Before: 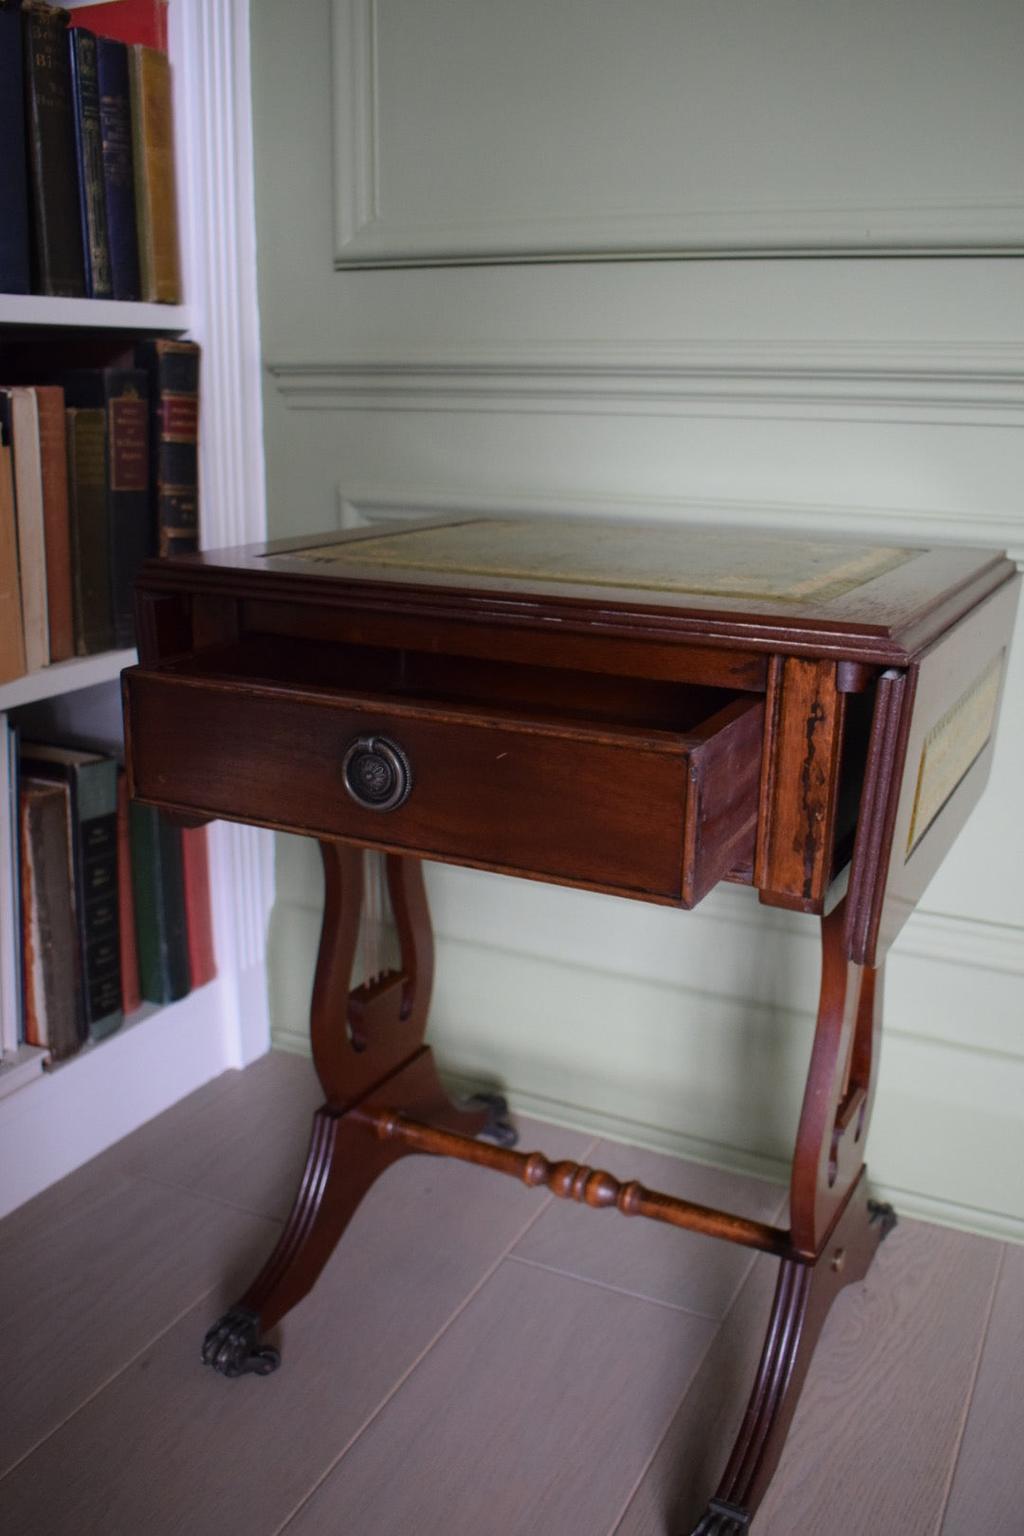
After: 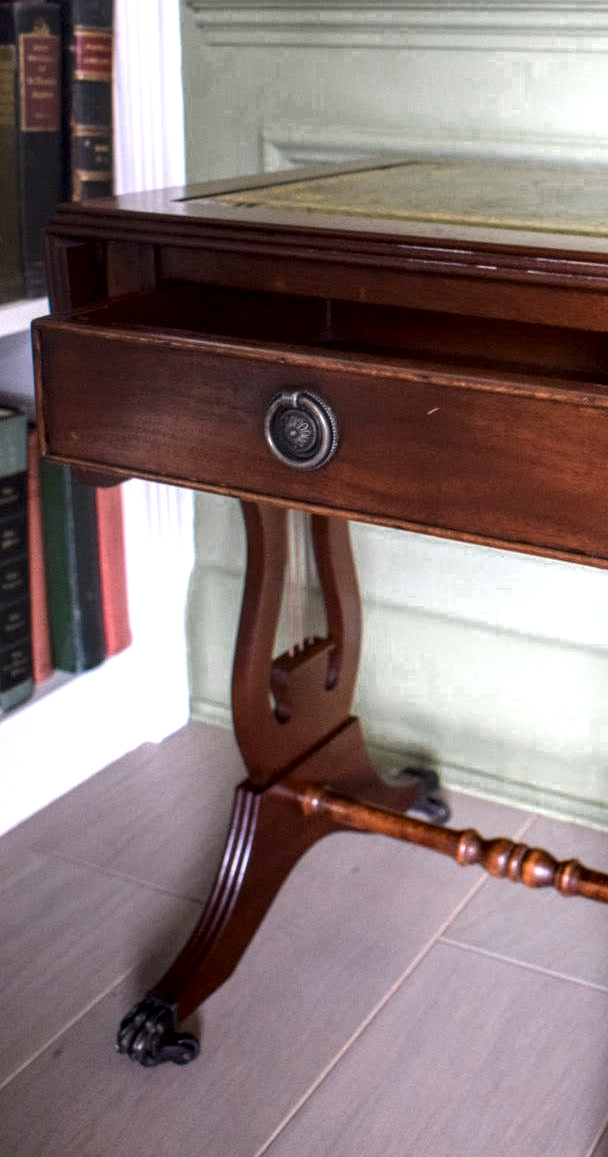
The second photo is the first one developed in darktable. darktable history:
exposure: black level correction 0, exposure 1.015 EV, compensate exposure bias true, compensate highlight preservation false
color zones: curves: ch0 [(0.25, 0.5) (0.347, 0.092) (0.75, 0.5)]; ch1 [(0.25, 0.5) (0.33, 0.51) (0.75, 0.5)]
local contrast: detail 160%
crop: left 8.966%, top 23.852%, right 34.699%, bottom 4.703%
